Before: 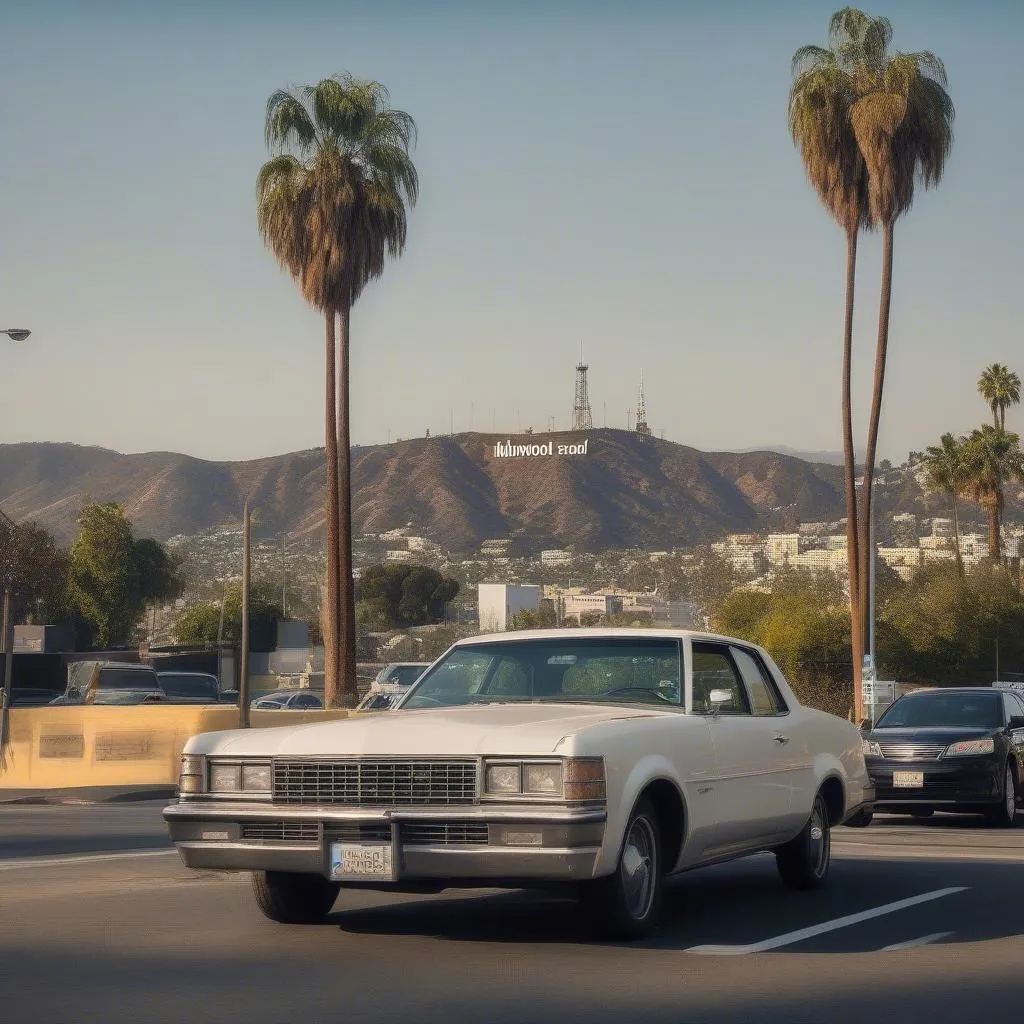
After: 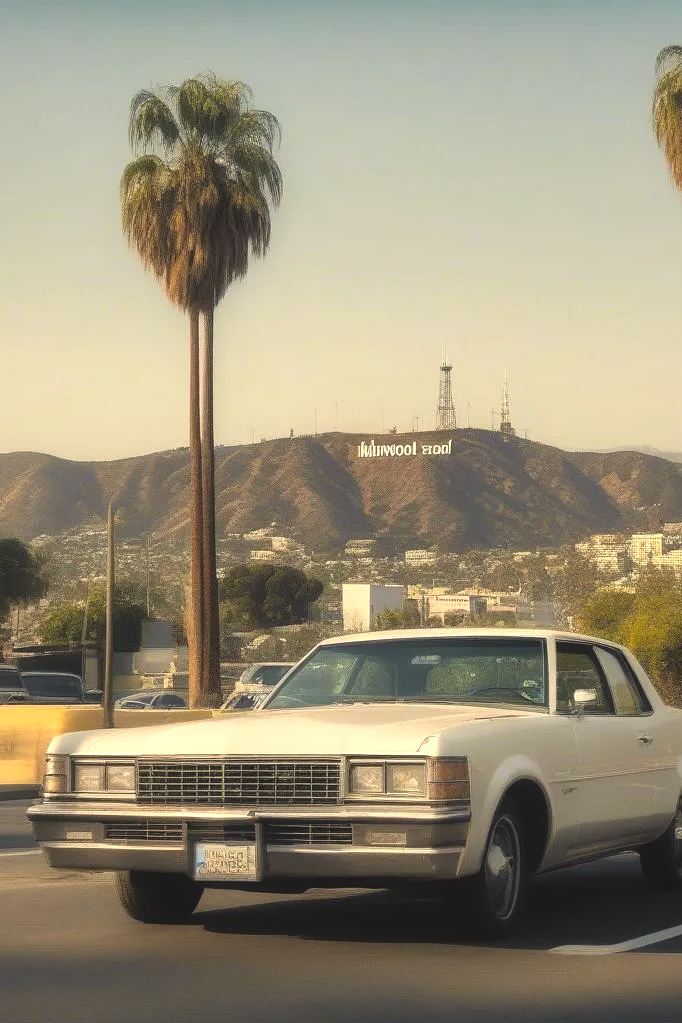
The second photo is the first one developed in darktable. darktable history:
color correction: highlights a* 1.43, highlights b* 17.74
exposure: black level correction -0.013, exposure -0.19 EV, compensate highlight preservation false
crop and rotate: left 13.347%, right 19.961%
tone equalizer: -8 EV -0.779 EV, -7 EV -0.707 EV, -6 EV -0.567 EV, -5 EV -0.398 EV, -3 EV 0.394 EV, -2 EV 0.6 EV, -1 EV 0.699 EV, +0 EV 0.76 EV
